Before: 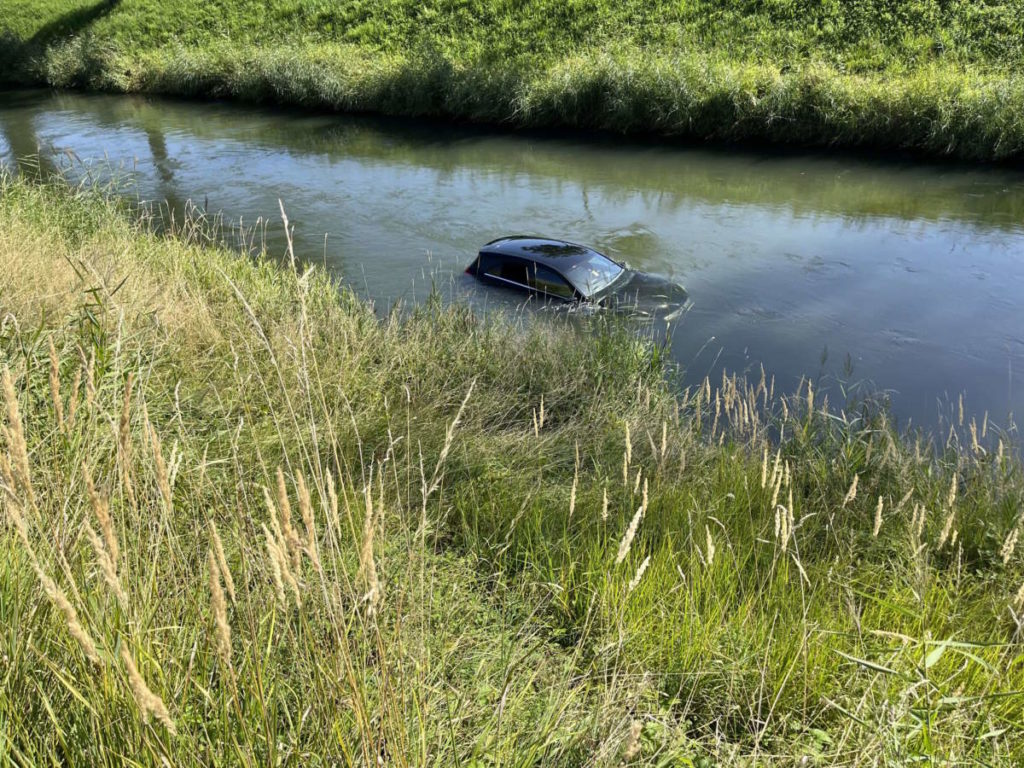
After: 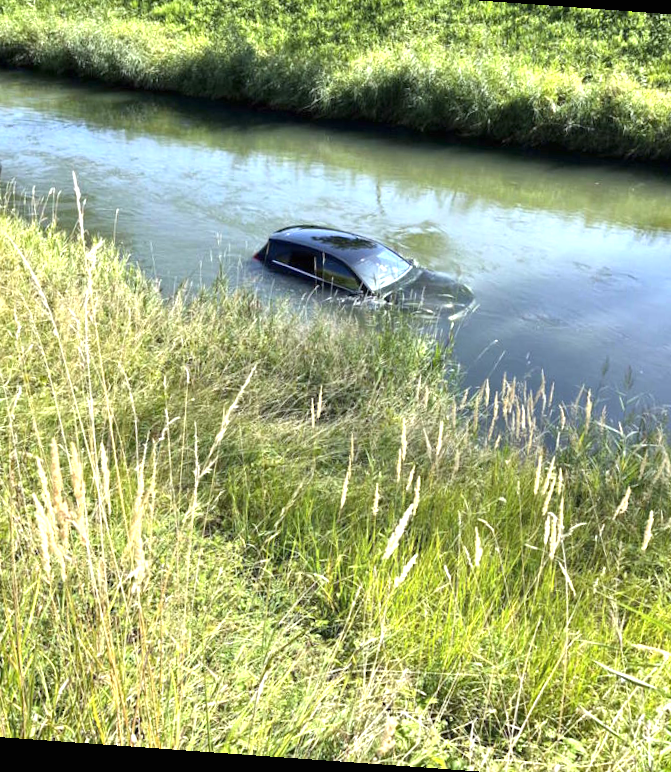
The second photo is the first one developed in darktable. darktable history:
crop and rotate: left 22.918%, top 5.629%, right 14.711%, bottom 2.247%
exposure: black level correction 0, exposure 1.1 EV, compensate exposure bias true, compensate highlight preservation false
white balance: red 0.982, blue 1.018
rotate and perspective: rotation 4.1°, automatic cropping off
